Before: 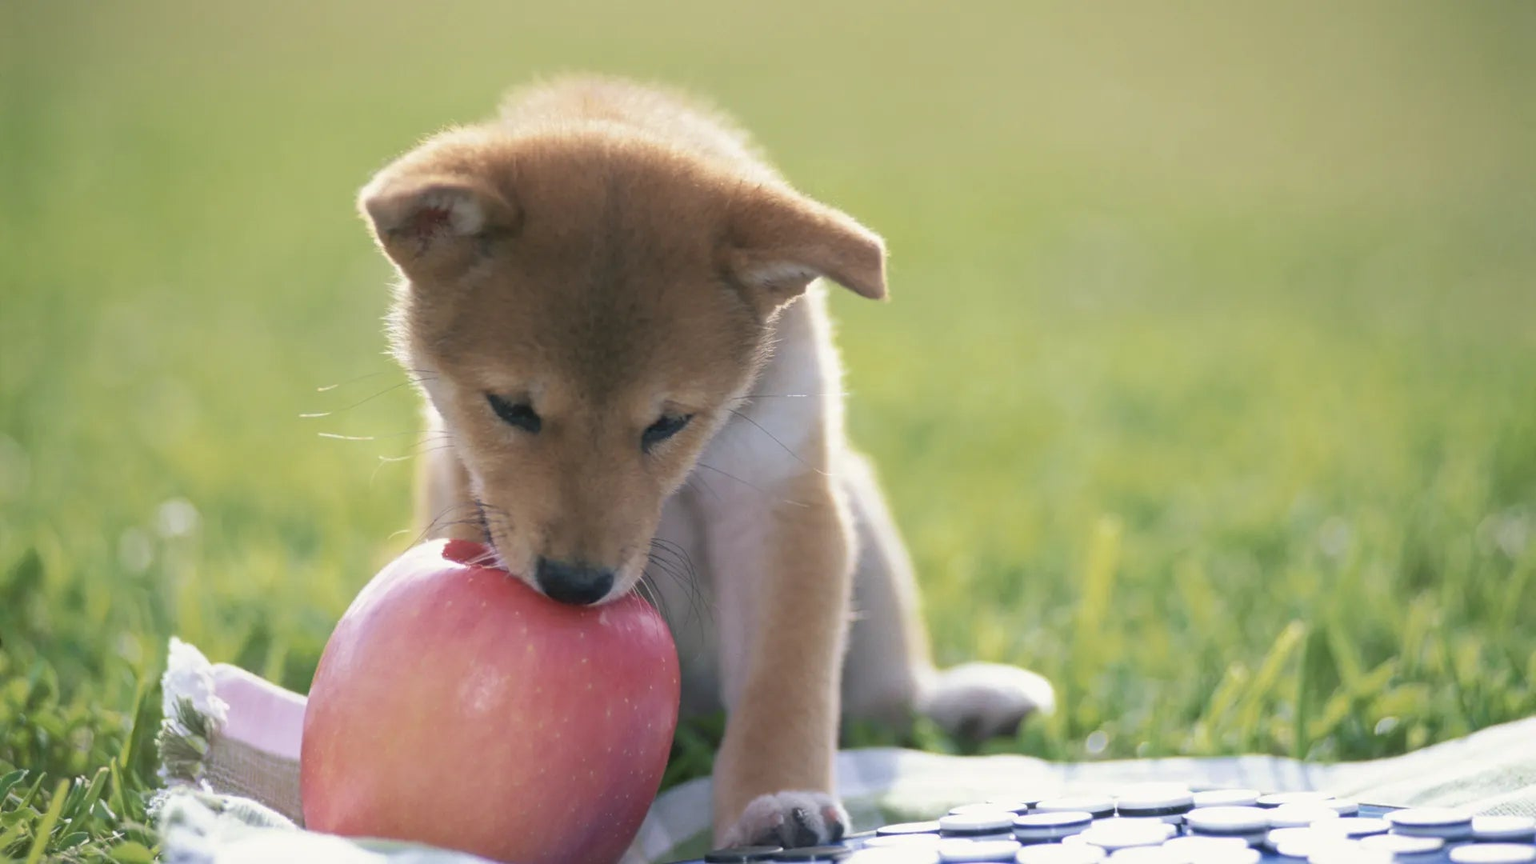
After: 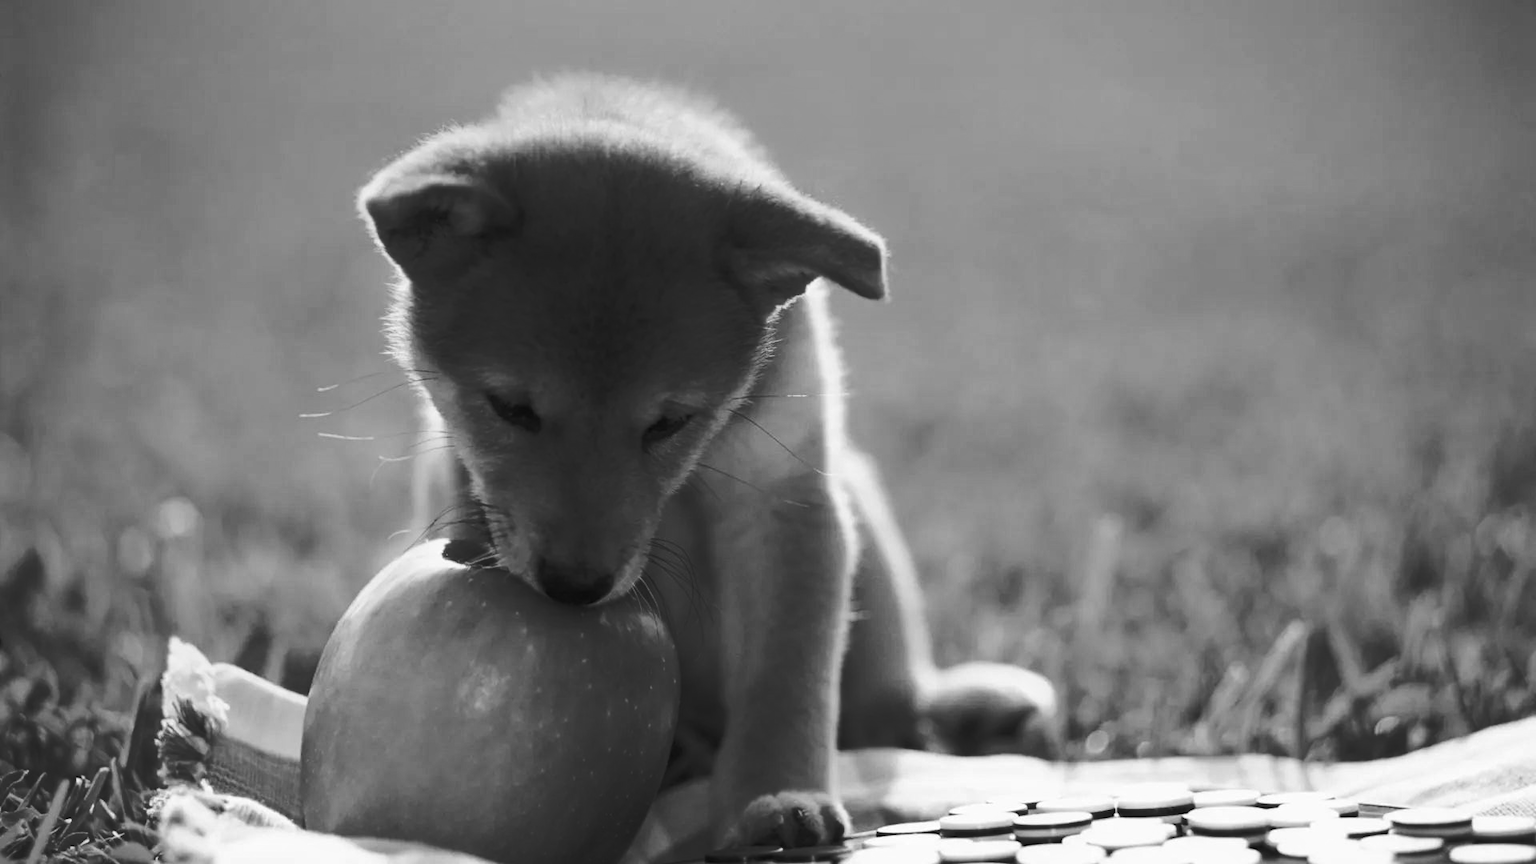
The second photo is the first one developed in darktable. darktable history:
color correction: highlights a* 17.03, highlights b* 0.205, shadows a* -15.38, shadows b* -14.56, saturation 1.5
monochrome: on, module defaults
color balance rgb: linear chroma grading › global chroma 40.15%, perceptual saturation grading › global saturation 60.58%, perceptual saturation grading › highlights 20.44%, perceptual saturation grading › shadows -50.36%, perceptual brilliance grading › highlights 2.19%, perceptual brilliance grading › mid-tones -50.36%, perceptual brilliance grading › shadows -50.36%
